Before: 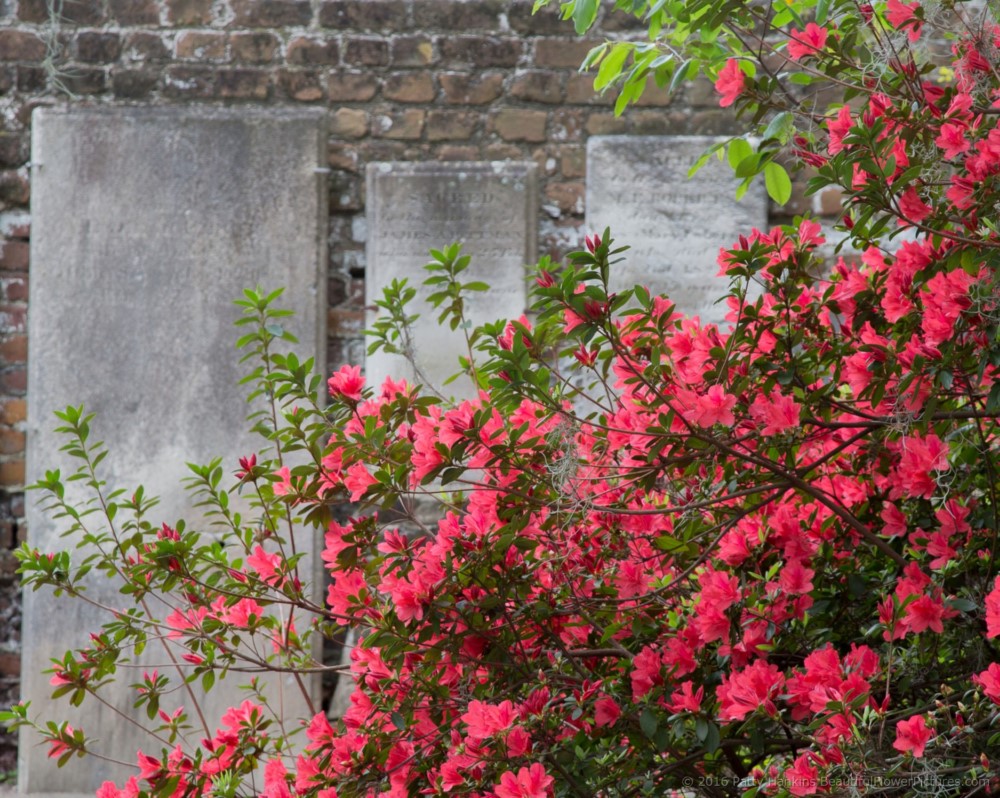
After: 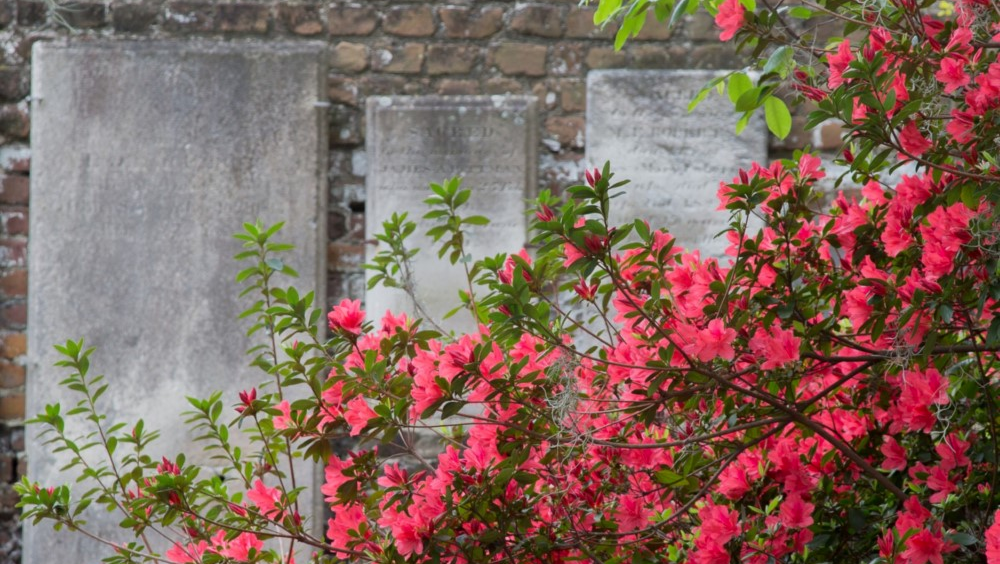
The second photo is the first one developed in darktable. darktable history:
crop and rotate: top 8.293%, bottom 20.996%
shadows and highlights: shadows -24.28, highlights 49.77, soften with gaussian
